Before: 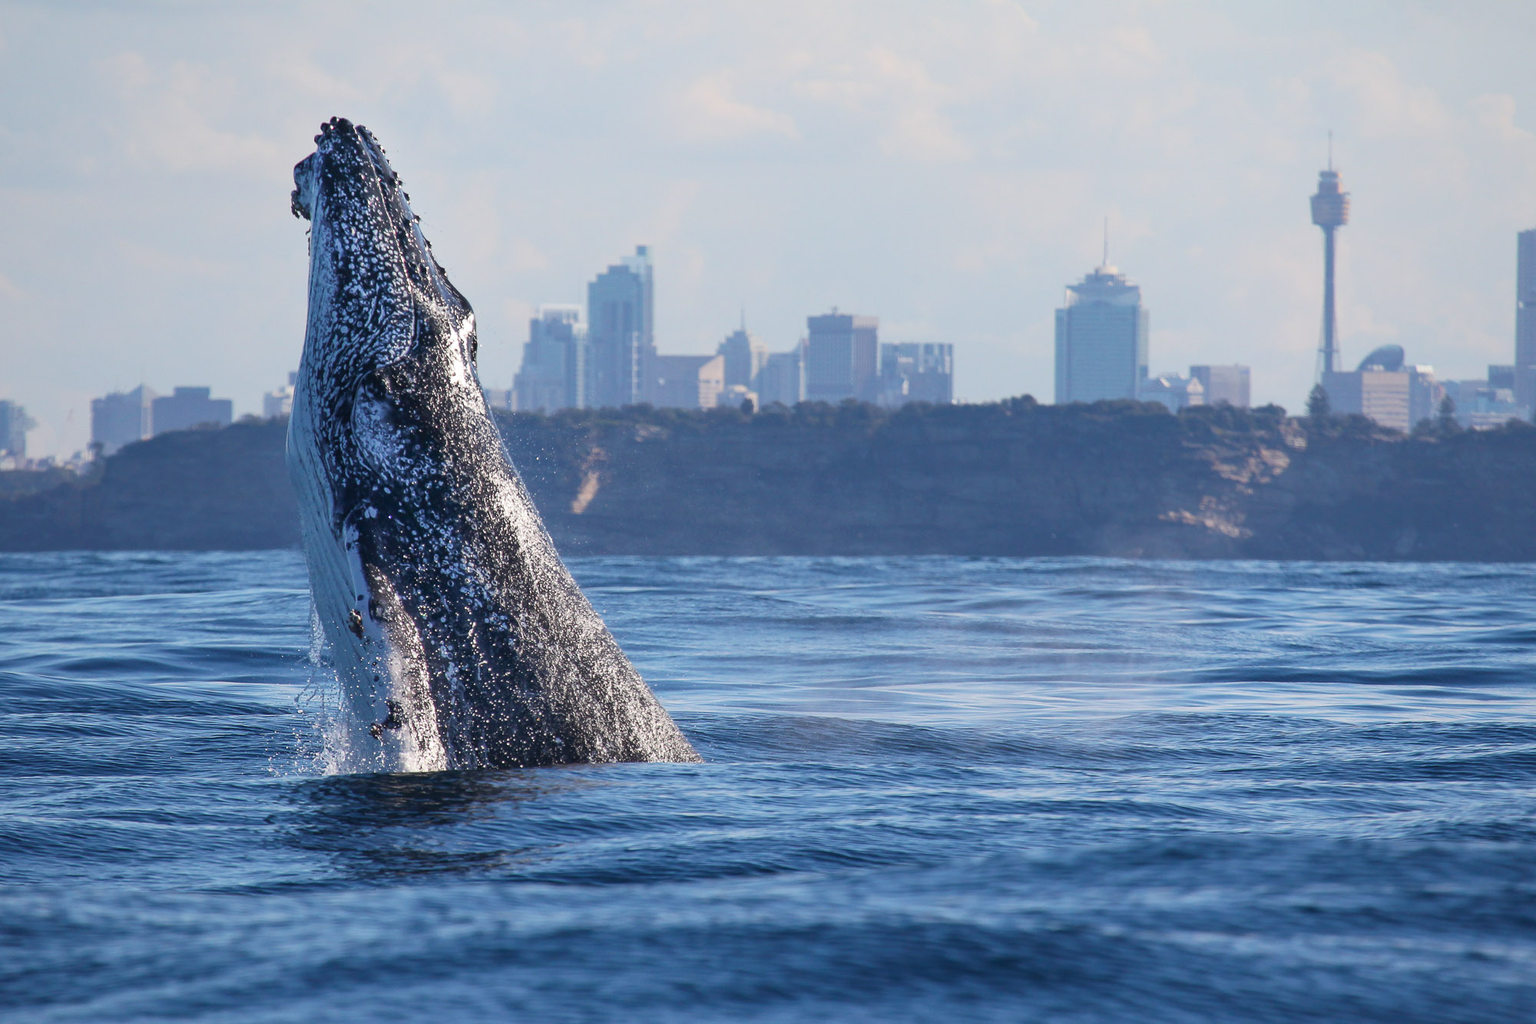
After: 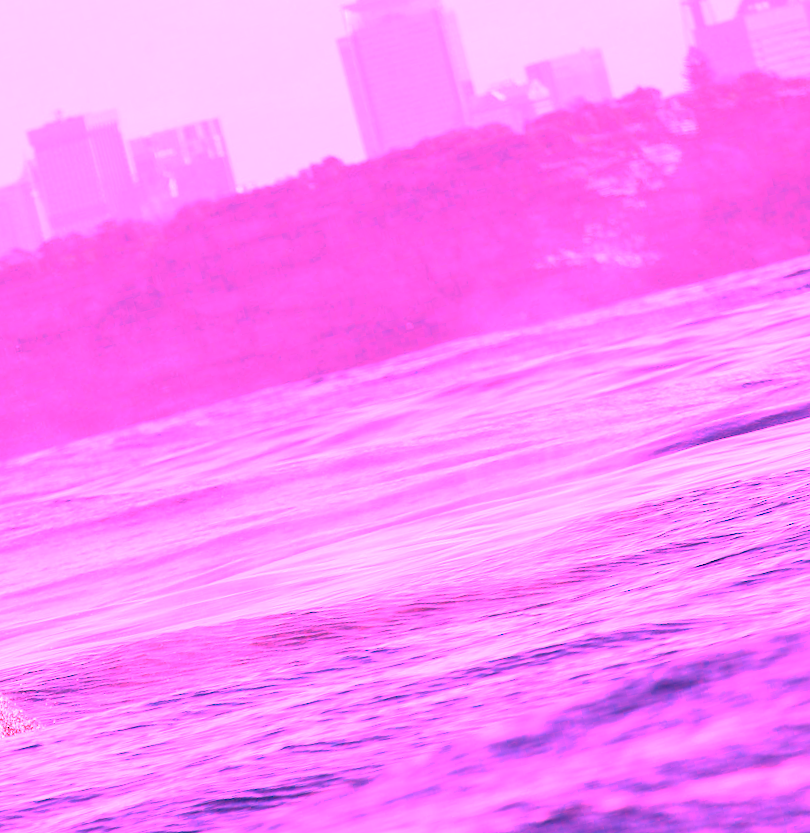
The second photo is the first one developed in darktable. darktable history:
crop: left 47.628%, top 6.643%, right 7.874%
white balance: red 4.26, blue 1.802
rotate and perspective: rotation -14.8°, crop left 0.1, crop right 0.903, crop top 0.25, crop bottom 0.748
